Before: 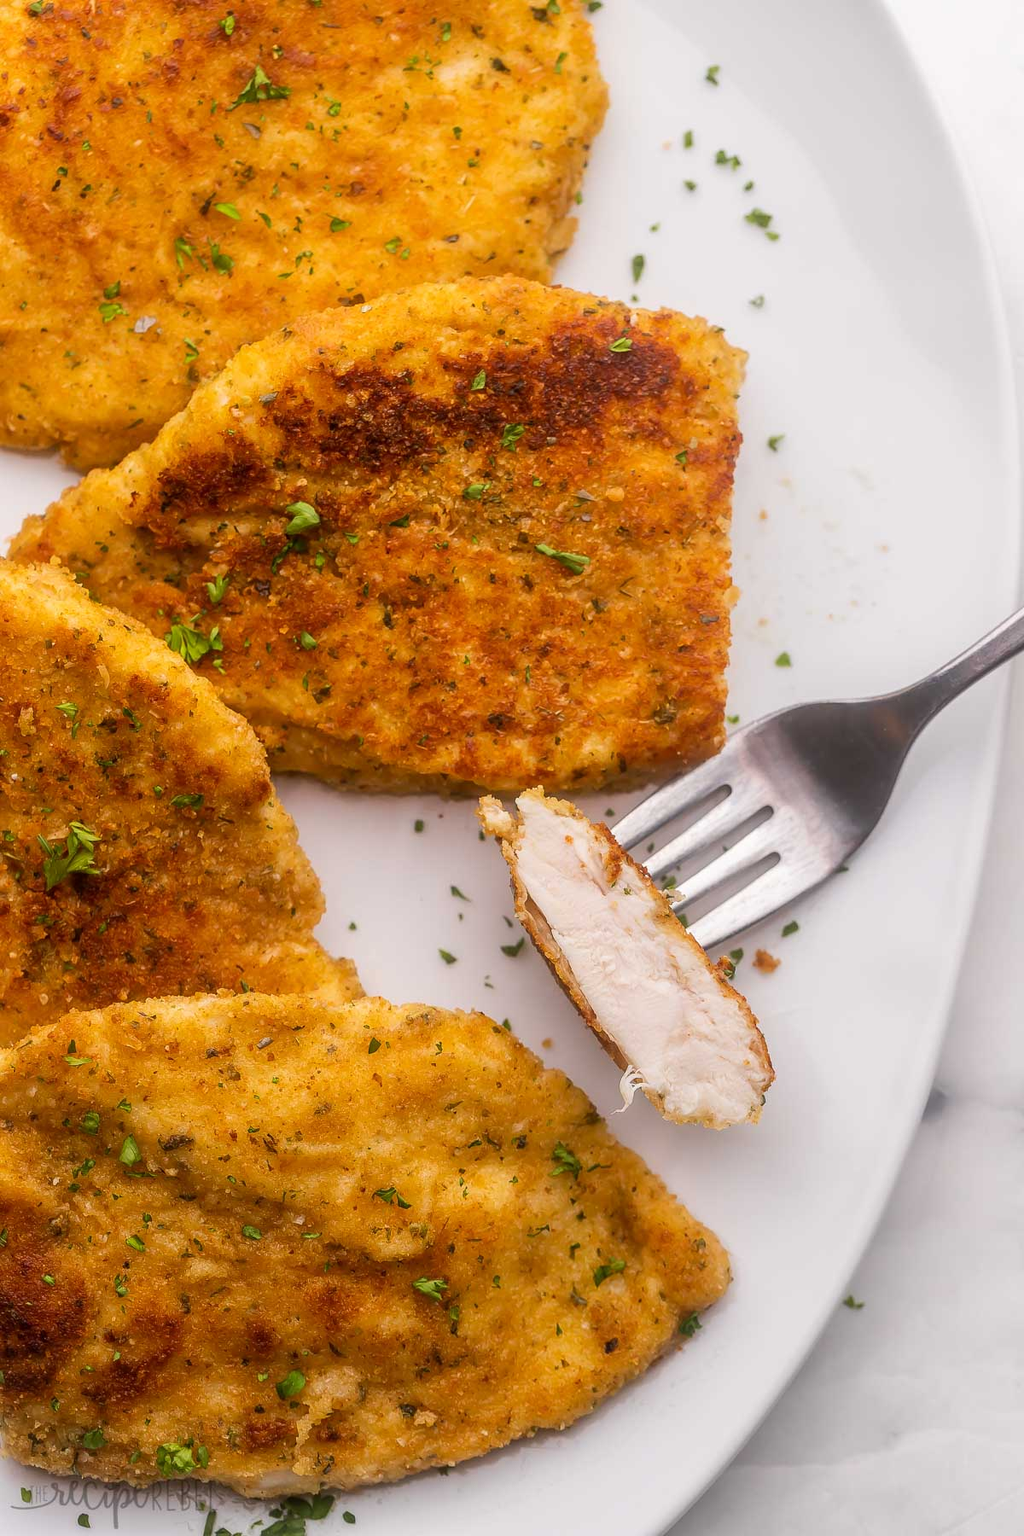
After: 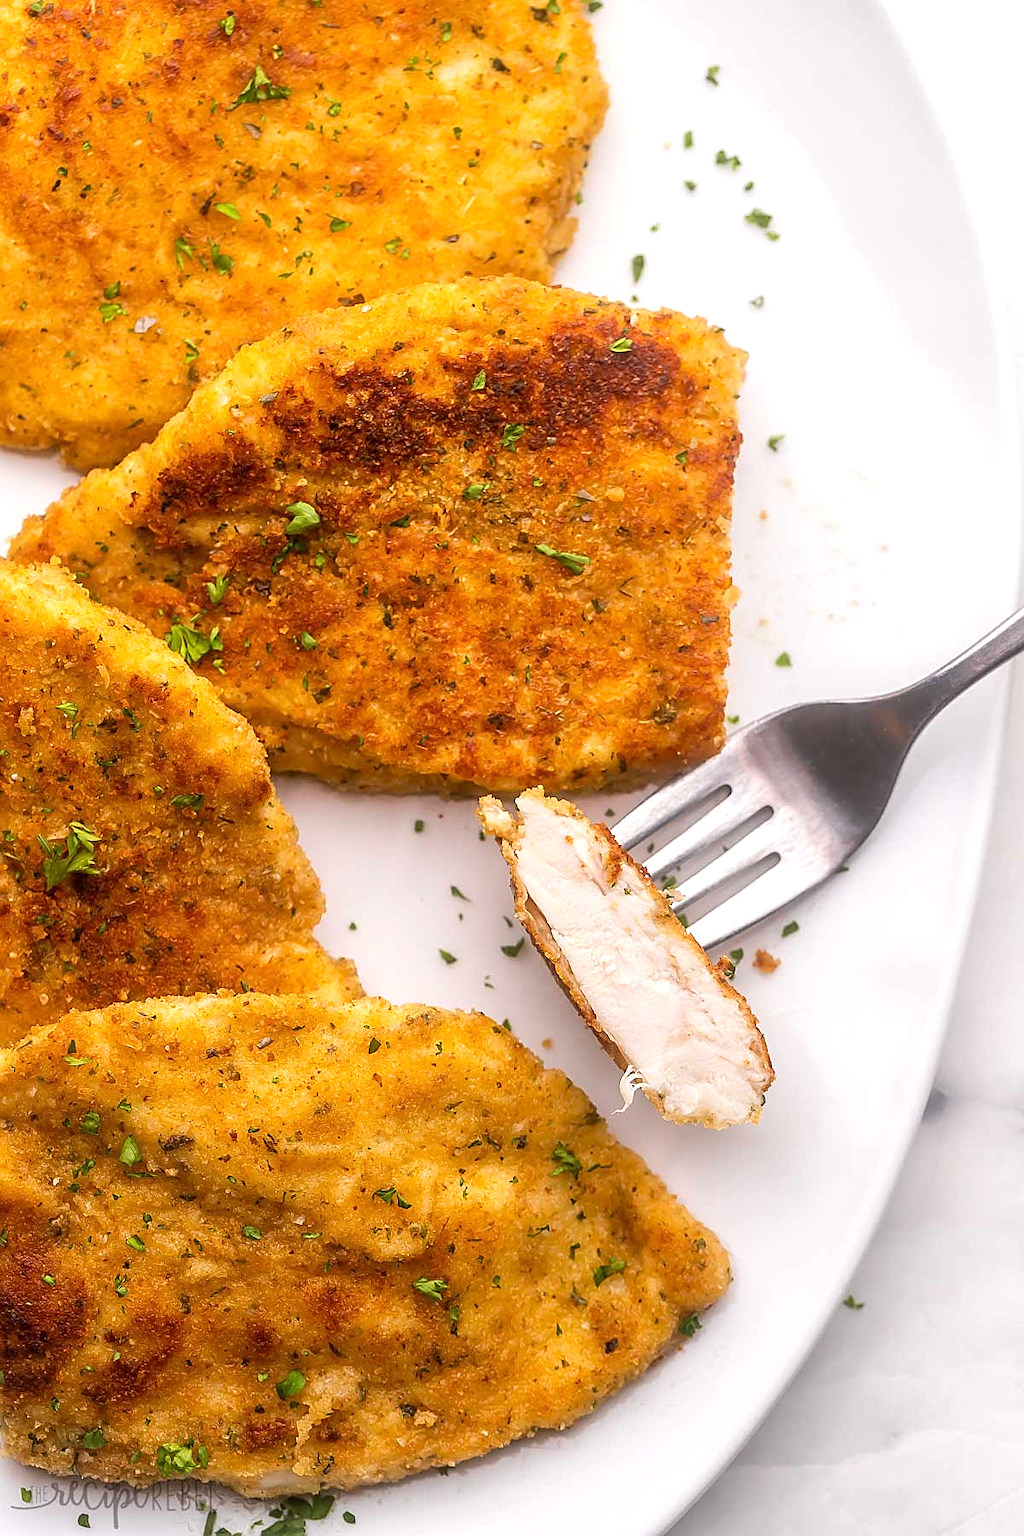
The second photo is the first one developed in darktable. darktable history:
exposure: exposure 0.405 EV, compensate highlight preservation false
sharpen: on, module defaults
